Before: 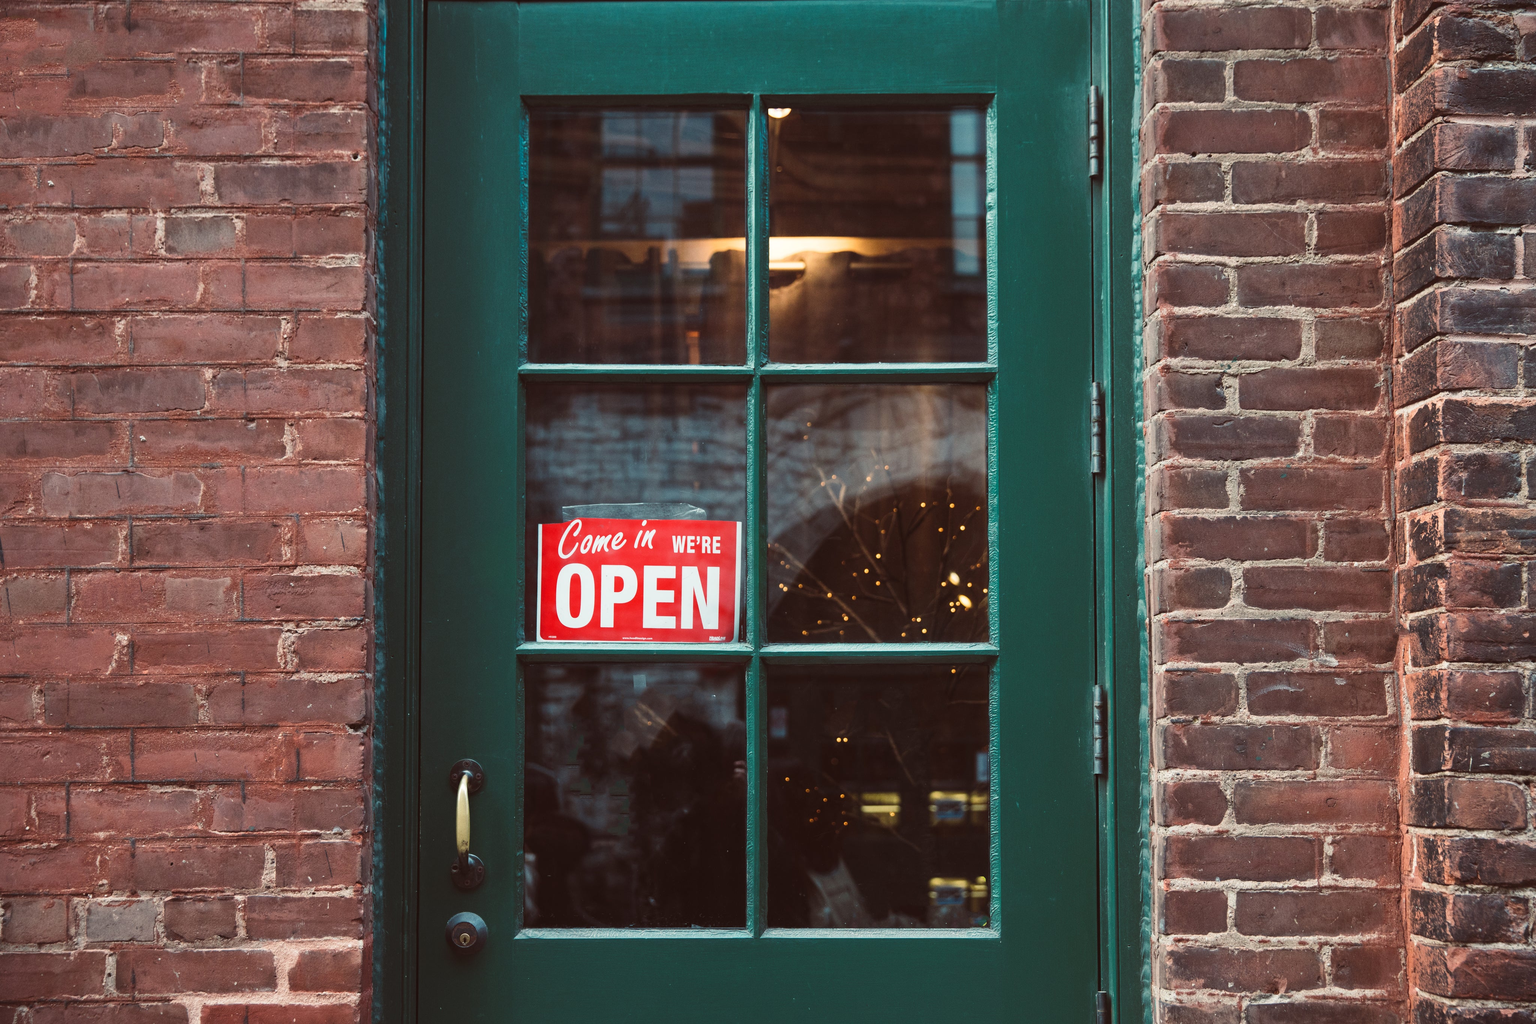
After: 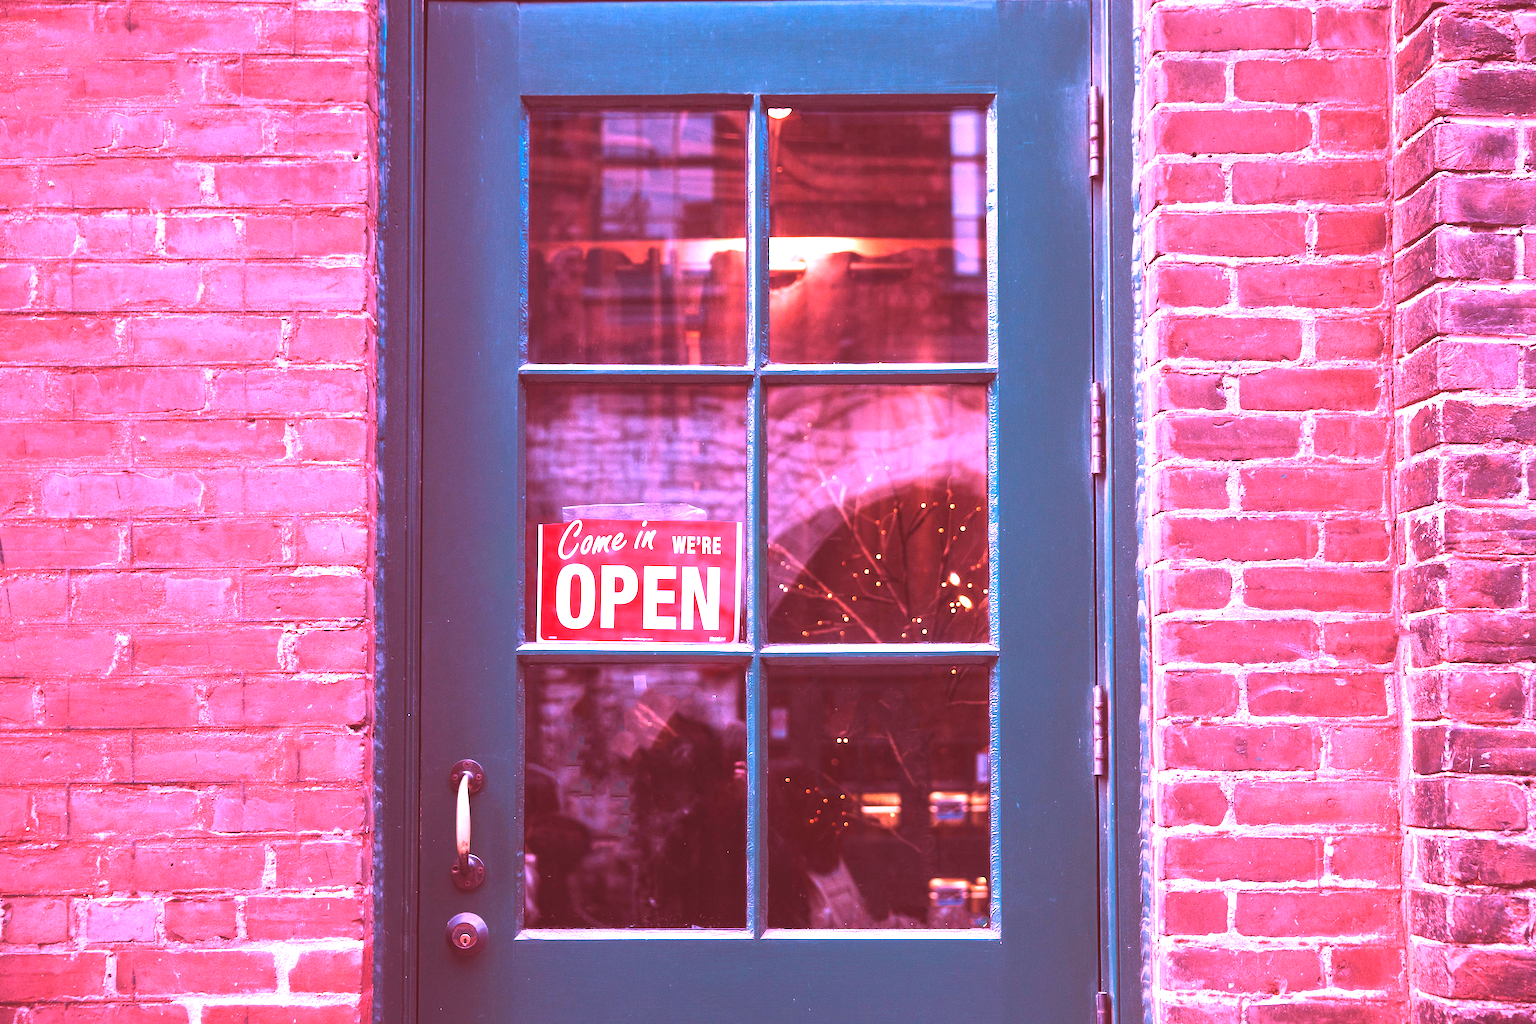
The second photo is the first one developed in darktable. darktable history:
exposure: black level correction 0, exposure 1.015 EV, compensate exposure bias true, compensate highlight preservation false
white balance: red 2.012, blue 1.687
